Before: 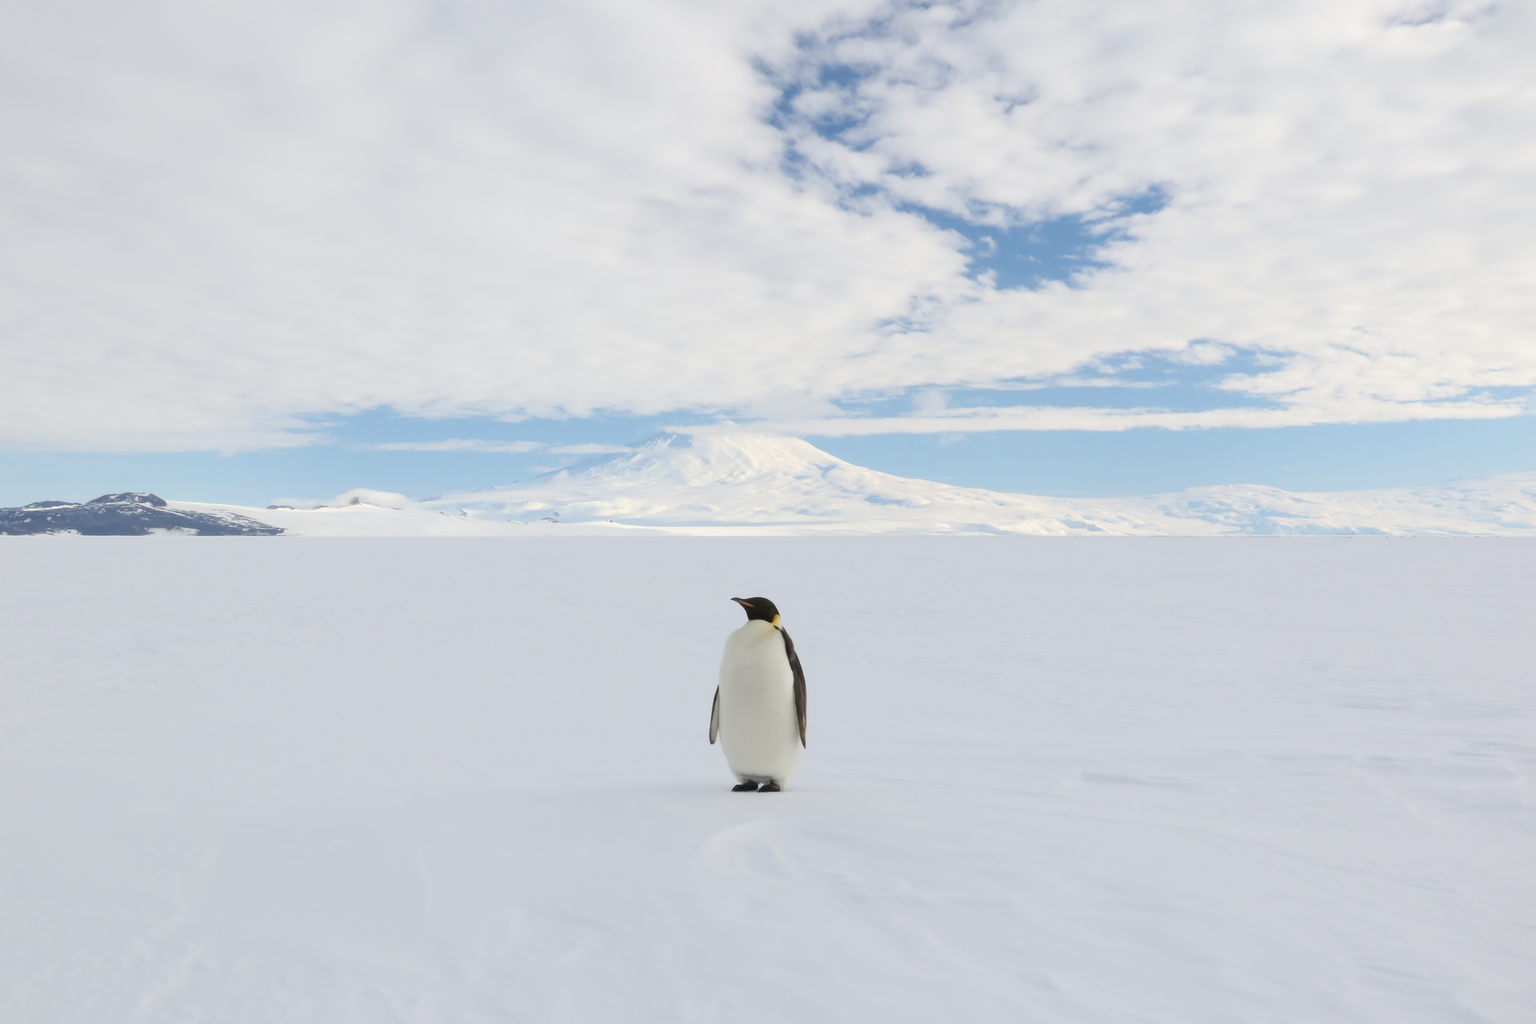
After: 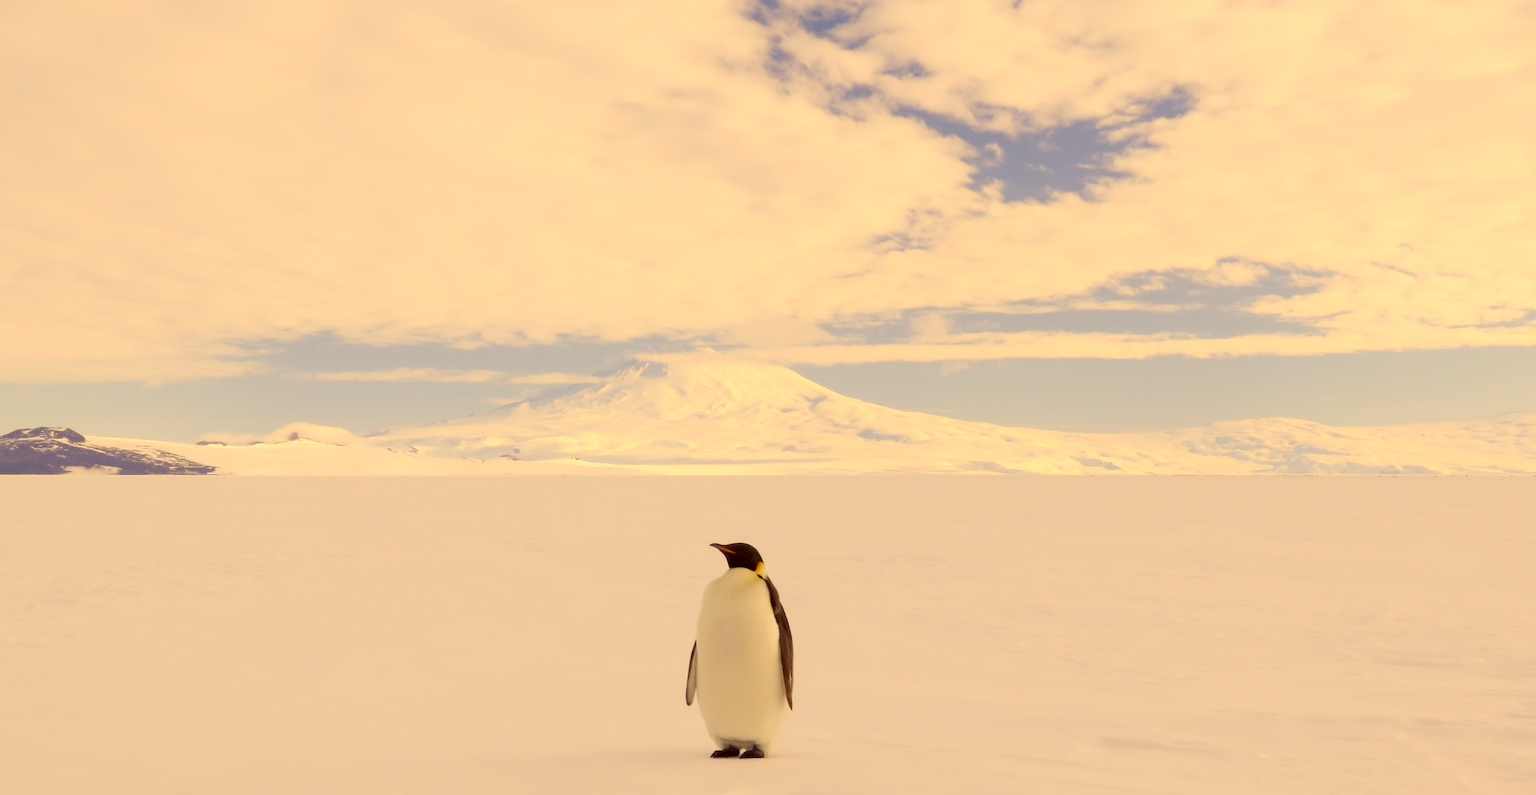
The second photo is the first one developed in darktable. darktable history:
crop: left 5.855%, top 10.463%, right 3.765%, bottom 19.349%
color correction: highlights a* 9.71, highlights b* 38.76, shadows a* 14.02, shadows b* 3.19
exposure: black level correction 0.009, exposure 0.015 EV, compensate highlight preservation false
color balance rgb: perceptual saturation grading › global saturation 20%, perceptual saturation grading › highlights -25.354%, perceptual saturation grading › shadows 49.975%, global vibrance 20%
